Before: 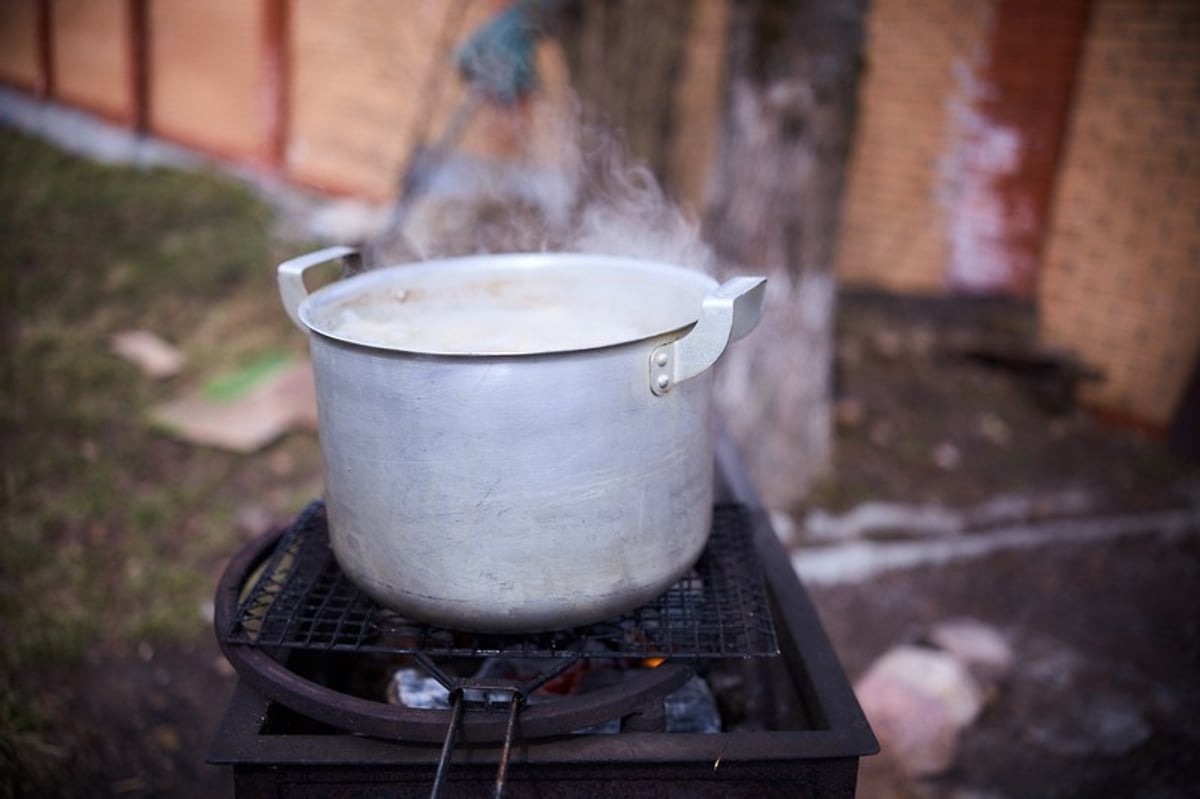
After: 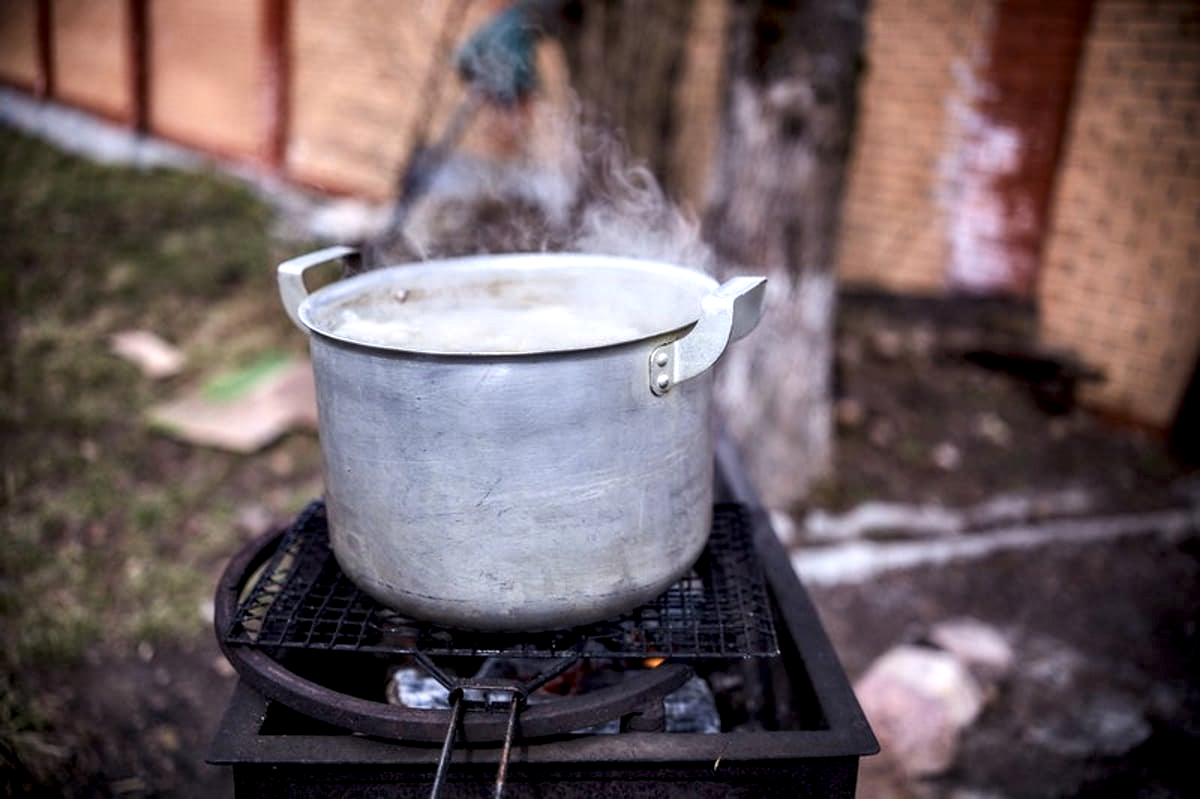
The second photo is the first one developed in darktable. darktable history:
shadows and highlights: shadows 24.5, highlights -78.15, soften with gaussian
local contrast: highlights 12%, shadows 38%, detail 183%, midtone range 0.471
